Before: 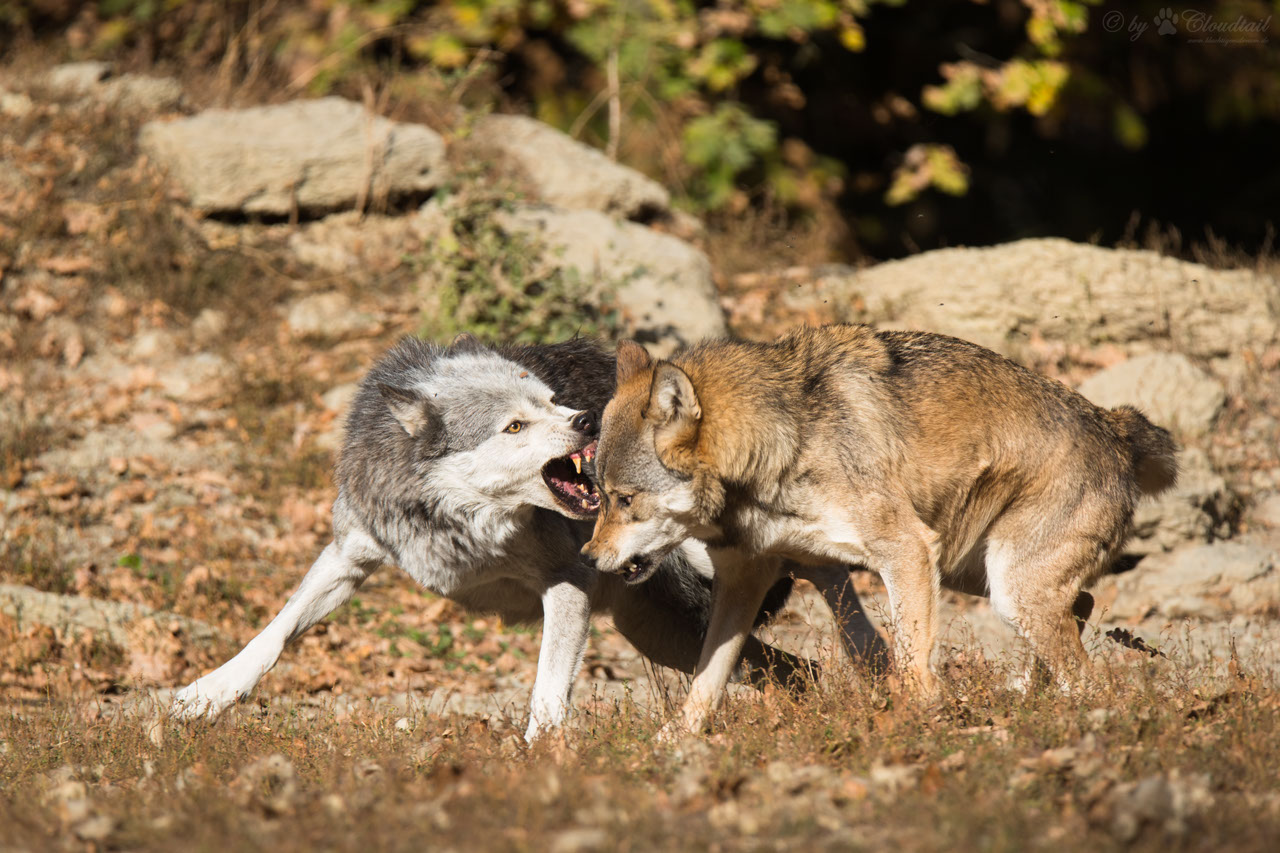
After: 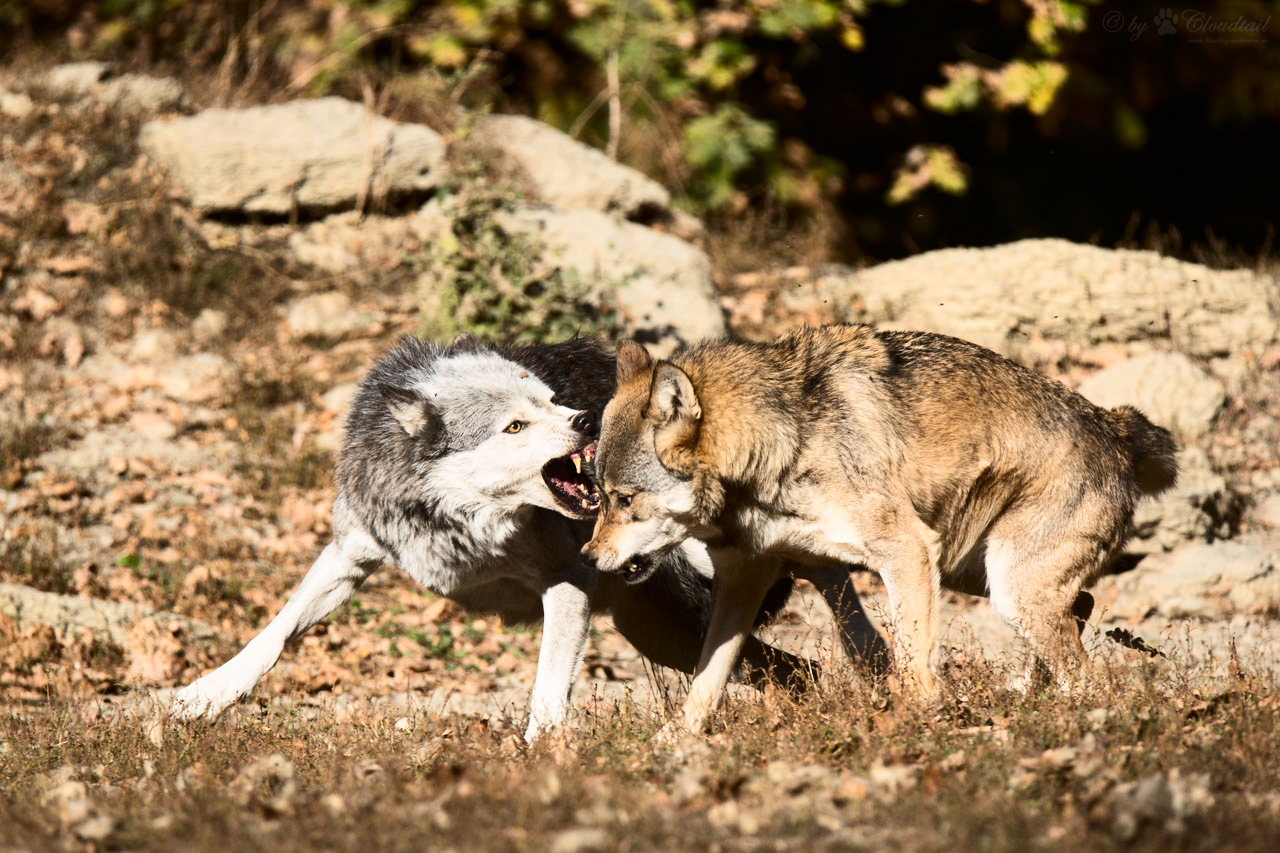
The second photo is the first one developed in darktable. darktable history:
contrast brightness saturation: contrast 0.28
tone equalizer: on, module defaults
